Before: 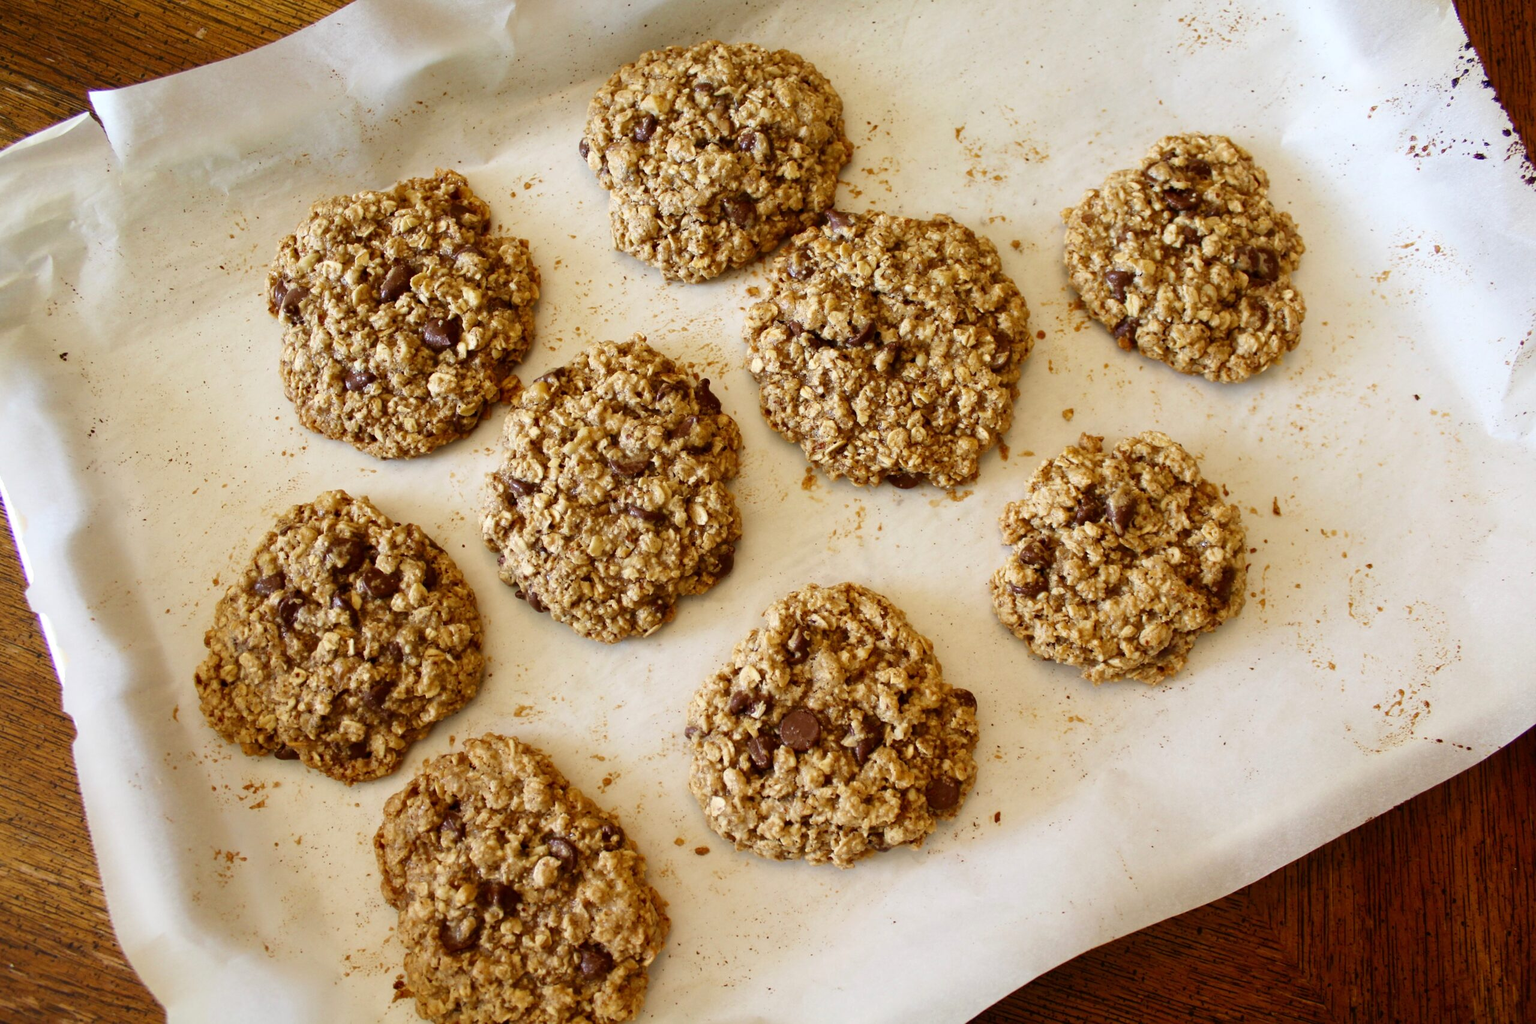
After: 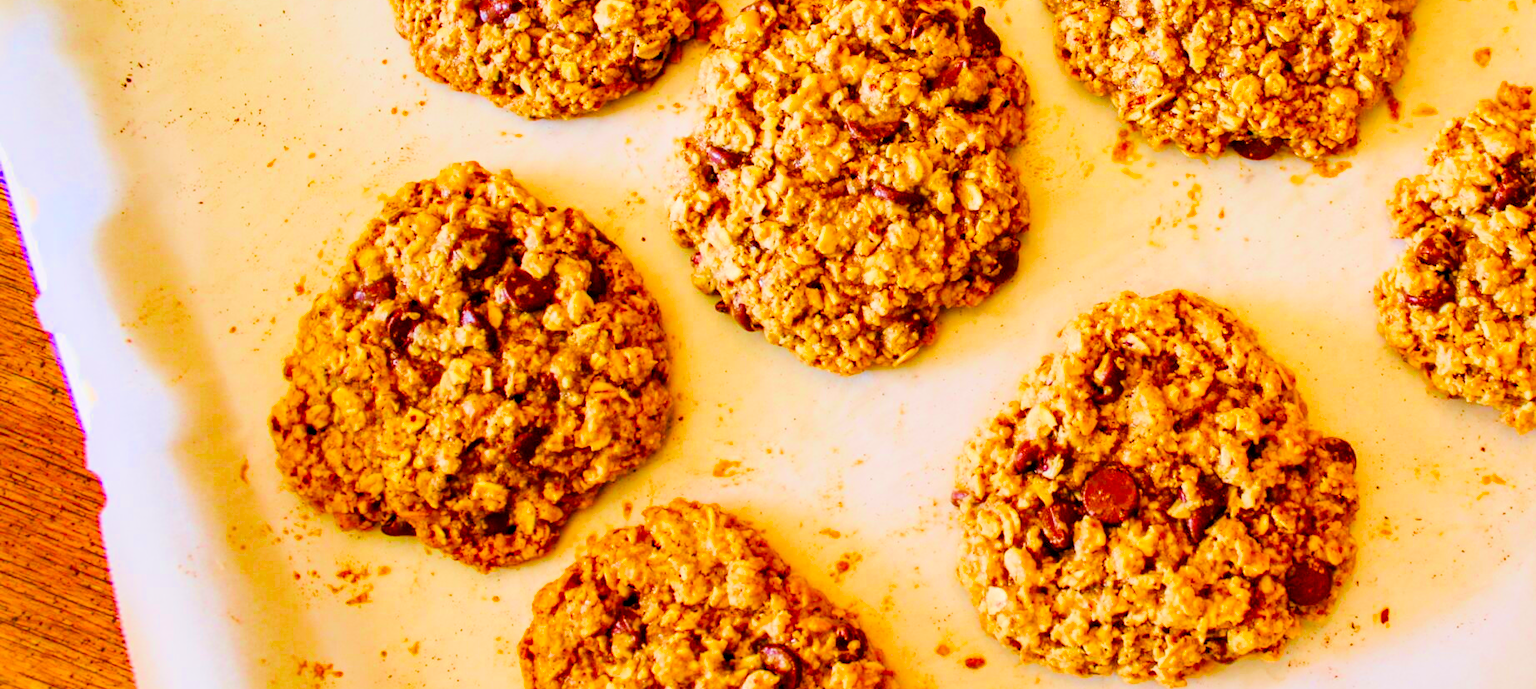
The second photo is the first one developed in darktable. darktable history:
exposure: black level correction 0.001, exposure 1.3 EV, compensate highlight preservation false
color balance rgb: perceptual saturation grading › global saturation 30%, global vibrance 20%
local contrast: on, module defaults
velvia: strength 32%, mid-tones bias 0.2
filmic rgb: black relative exposure -8.54 EV, white relative exposure 5.52 EV, hardness 3.39, contrast 1.016
white balance: red 1.009, blue 1.027
crop: top 36.498%, right 27.964%, bottom 14.995%
contrast brightness saturation: saturation 0.5
